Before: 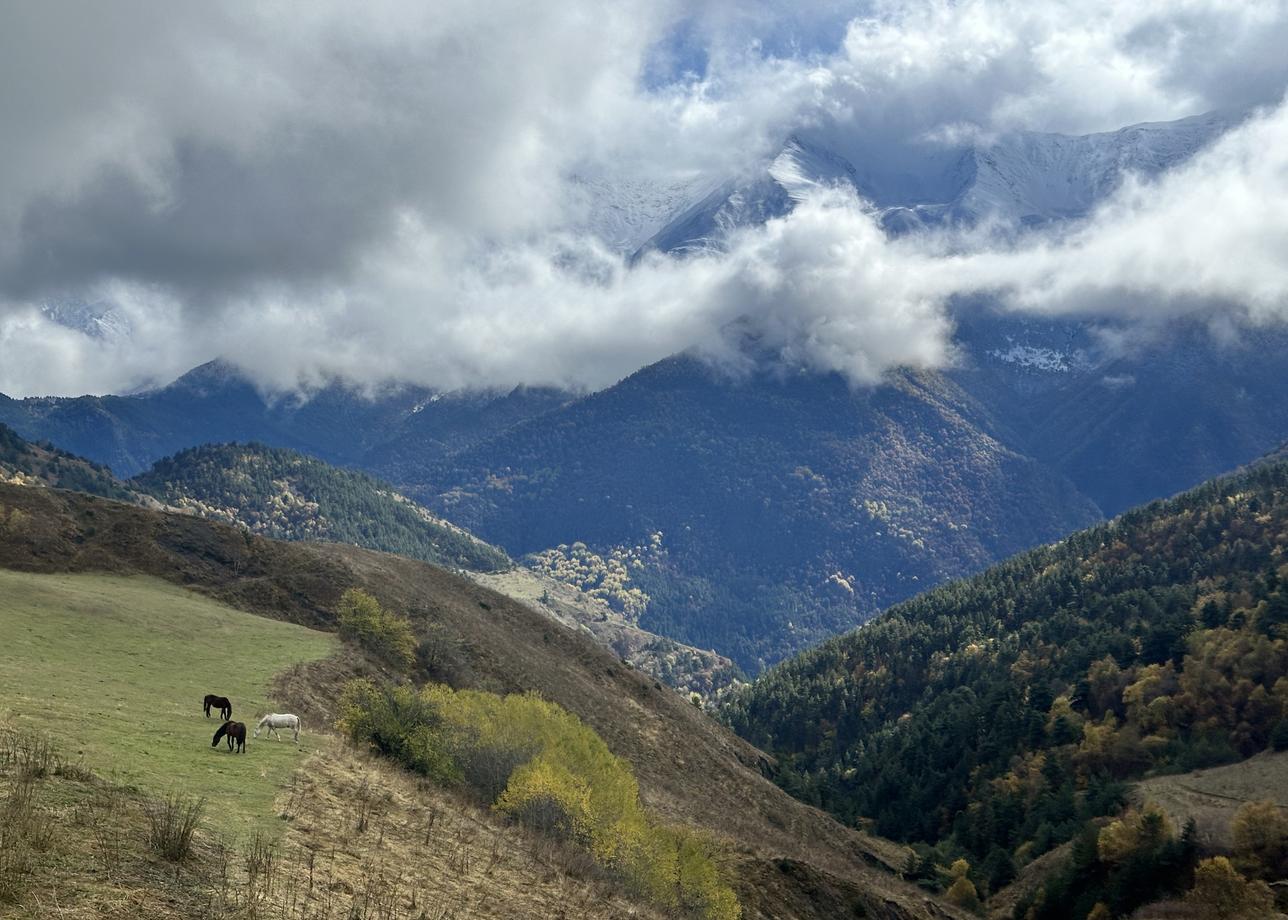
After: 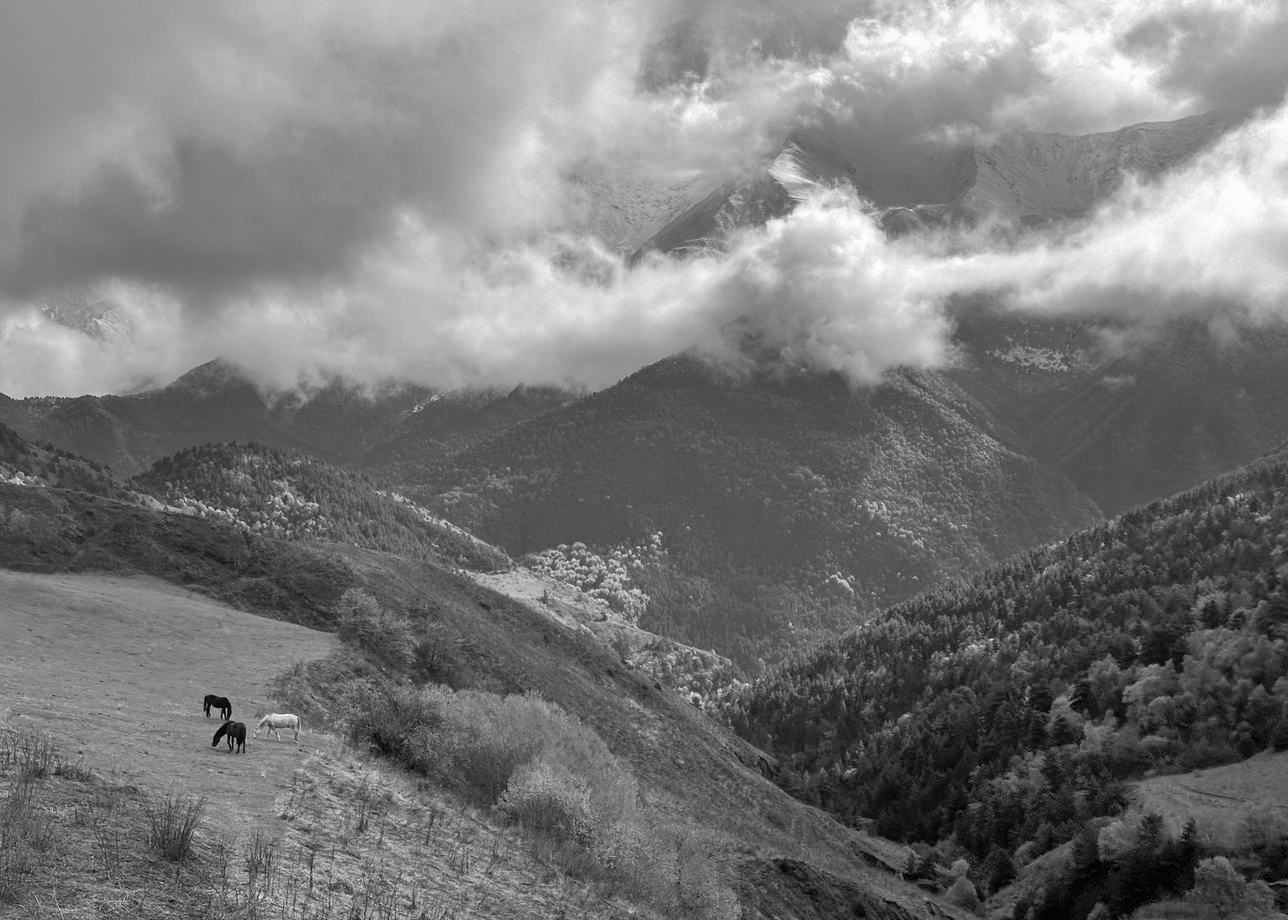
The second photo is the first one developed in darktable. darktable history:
exposure: exposure 0.127 EV, compensate highlight preservation false
monochrome: a -6.99, b 35.61, size 1.4
shadows and highlights: on, module defaults
